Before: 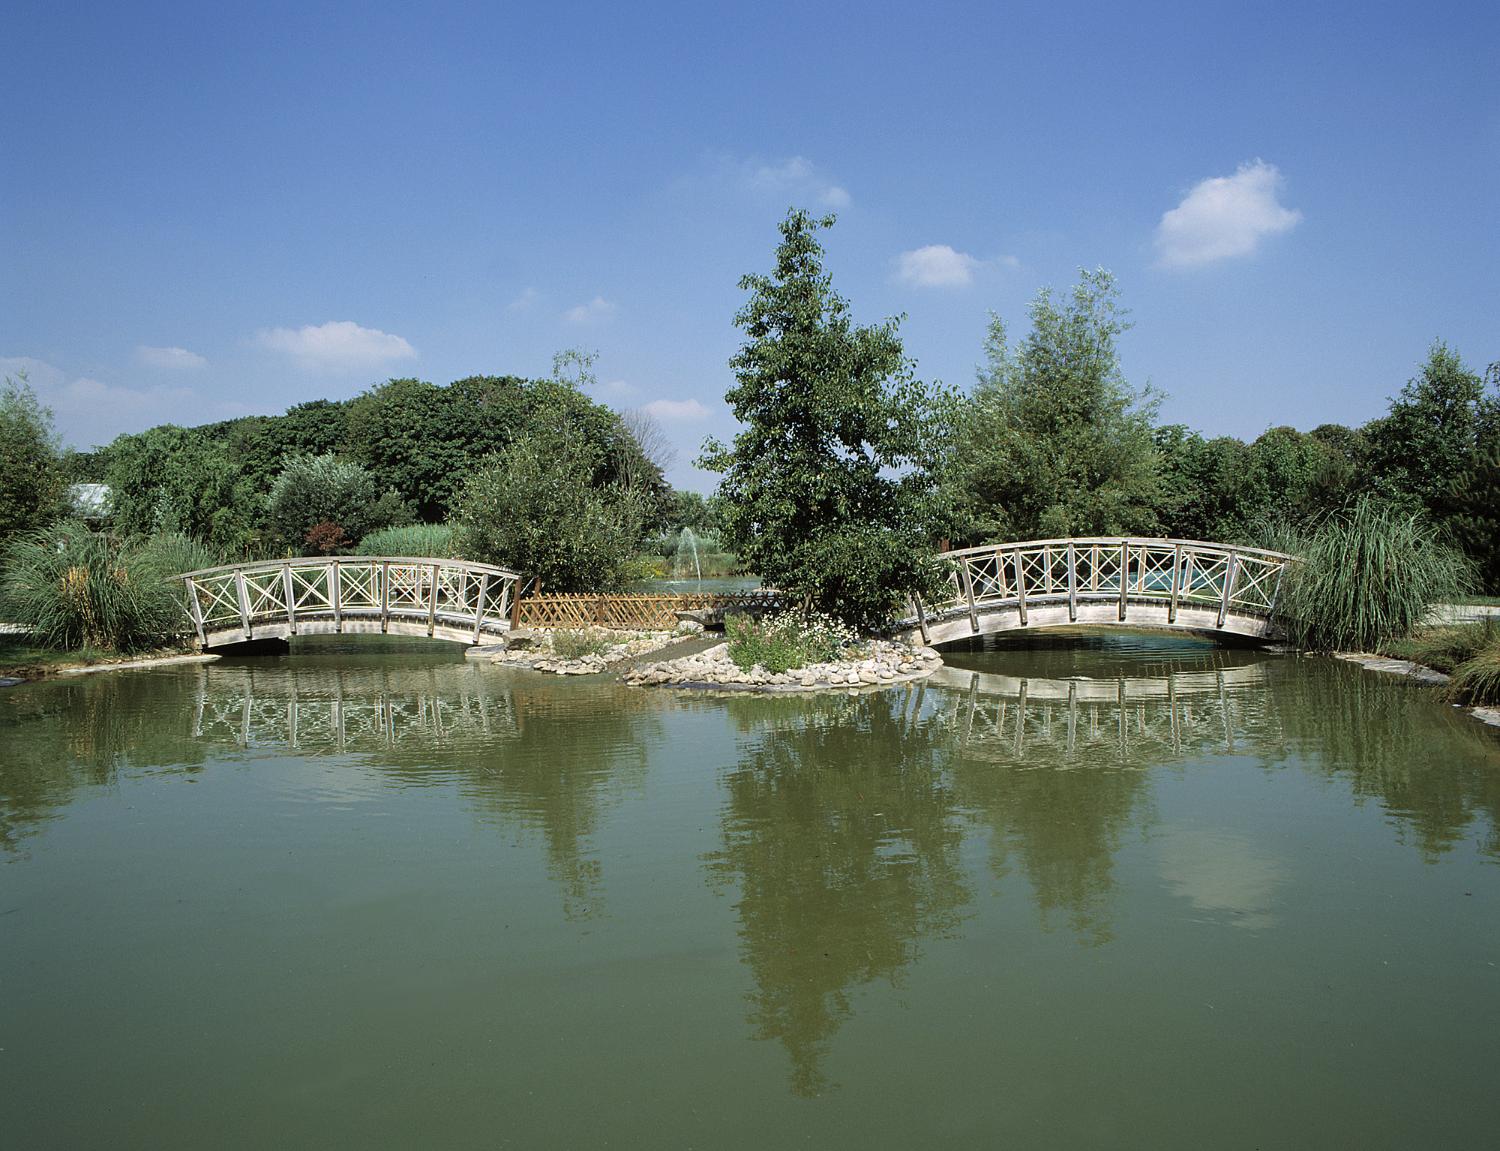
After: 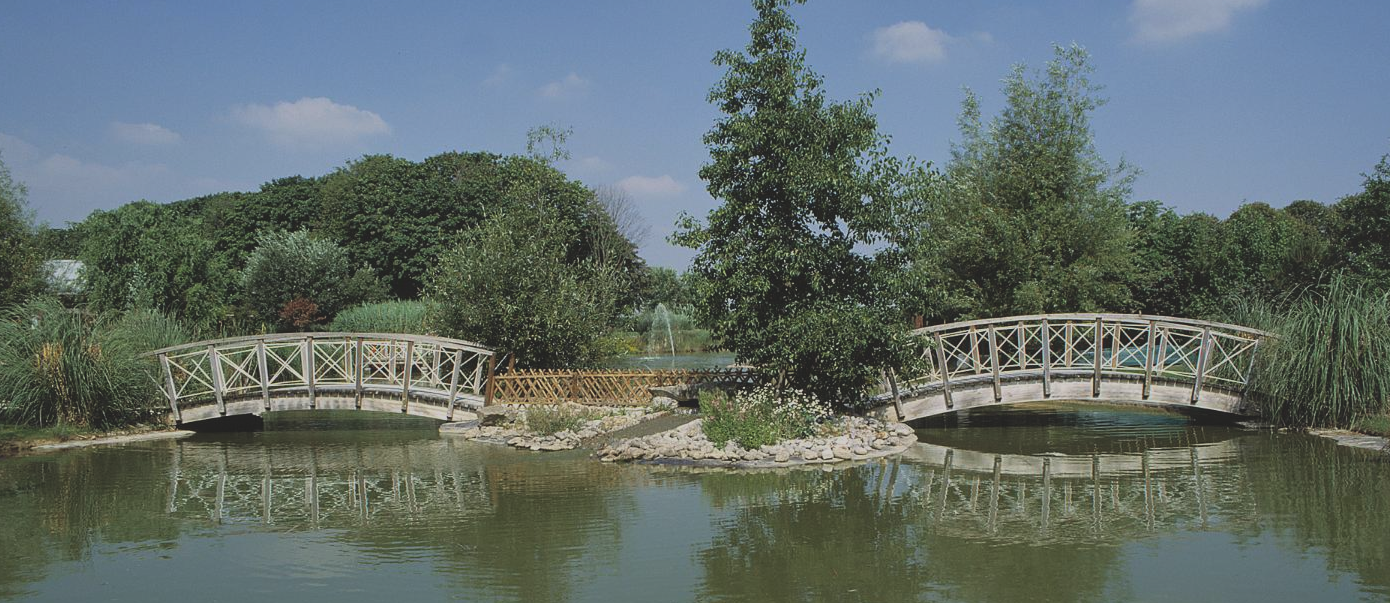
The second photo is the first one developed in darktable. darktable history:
crop: left 1.763%, top 19.531%, right 5.518%, bottom 28.023%
exposure: black level correction -0.015, exposure -0.519 EV, compensate highlight preservation false
shadows and highlights: on, module defaults
